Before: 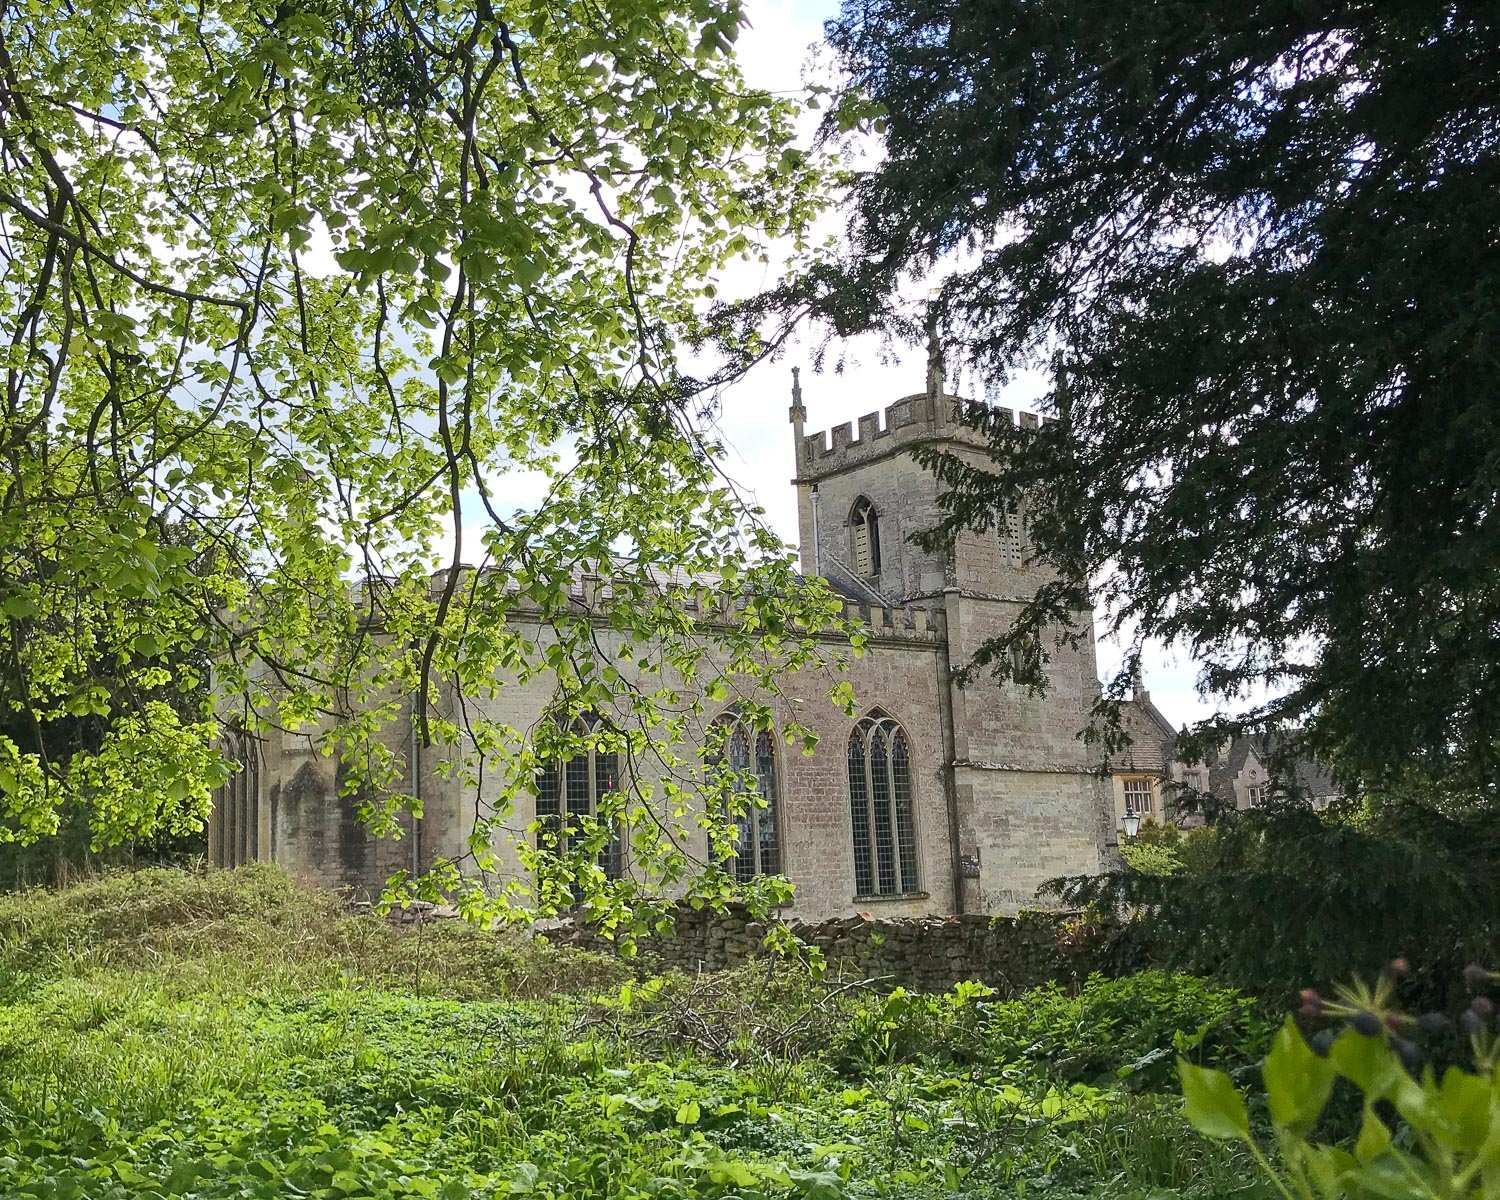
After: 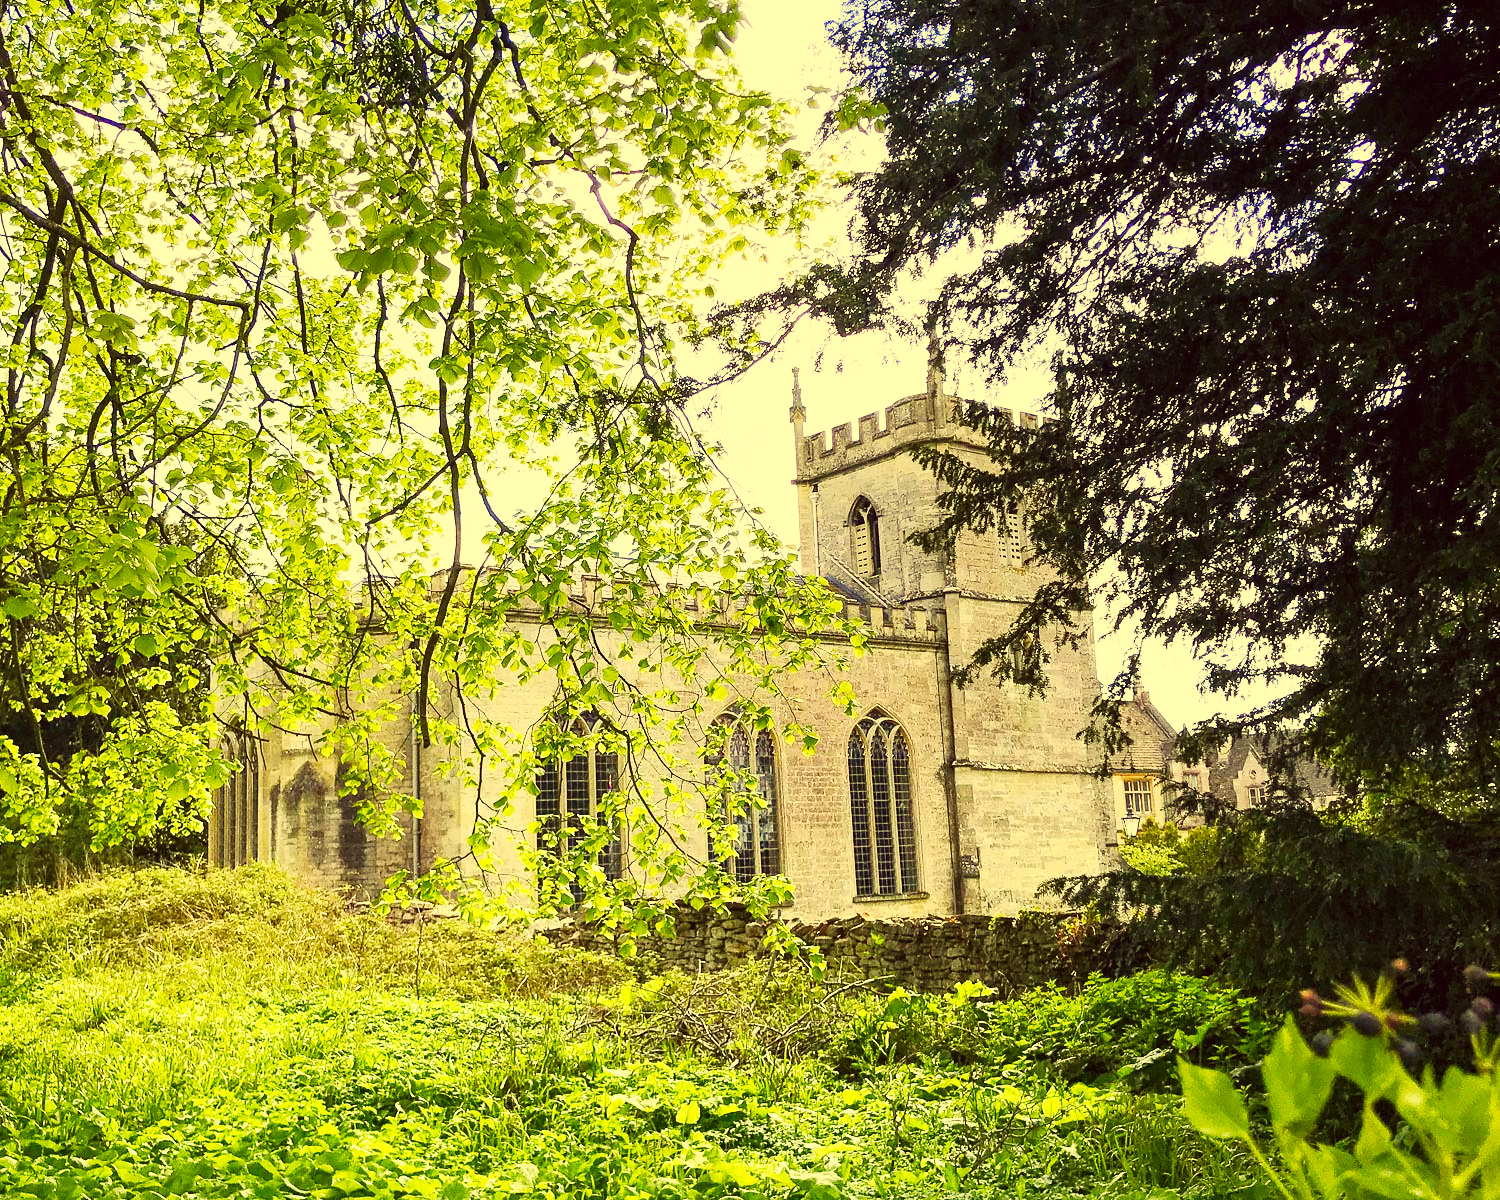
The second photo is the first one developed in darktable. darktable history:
base curve: curves: ch0 [(0, 0) (0.007, 0.004) (0.027, 0.03) (0.046, 0.07) (0.207, 0.54) (0.442, 0.872) (0.673, 0.972) (1, 1)], preserve colors none
color correction: highlights a* -0.339, highlights b* 39.58, shadows a* 9.34, shadows b* -0.777
